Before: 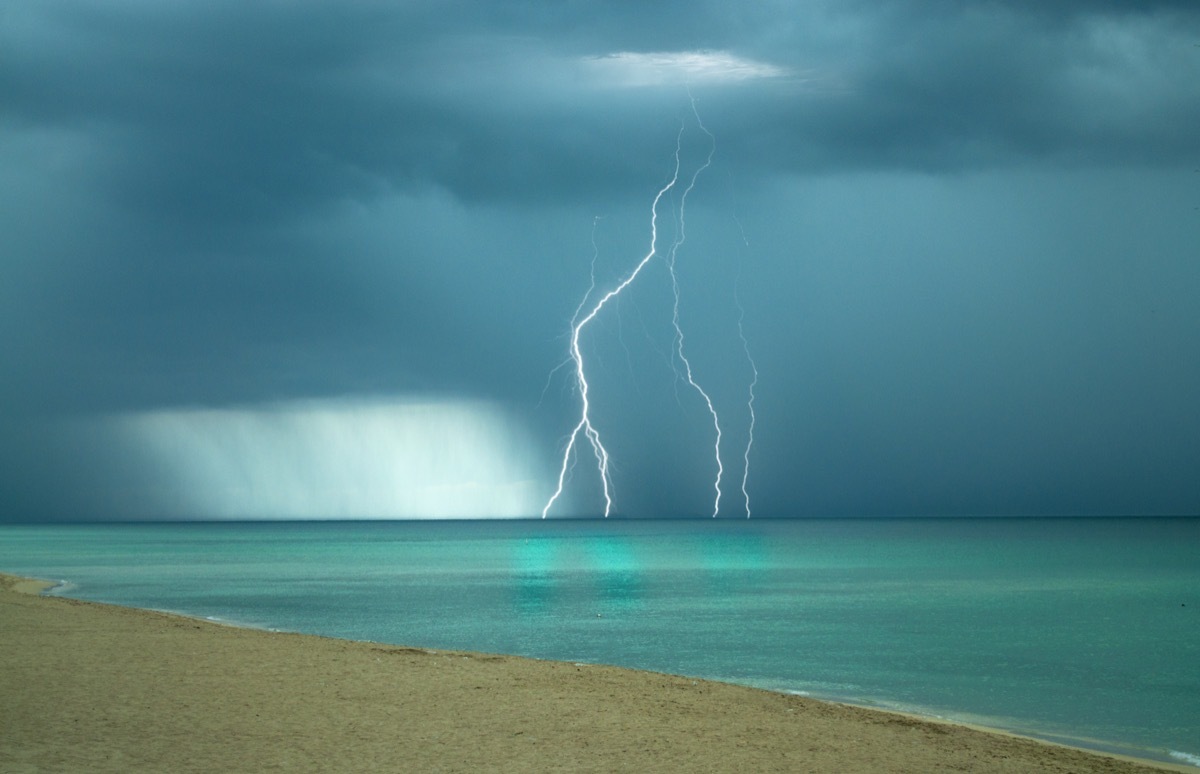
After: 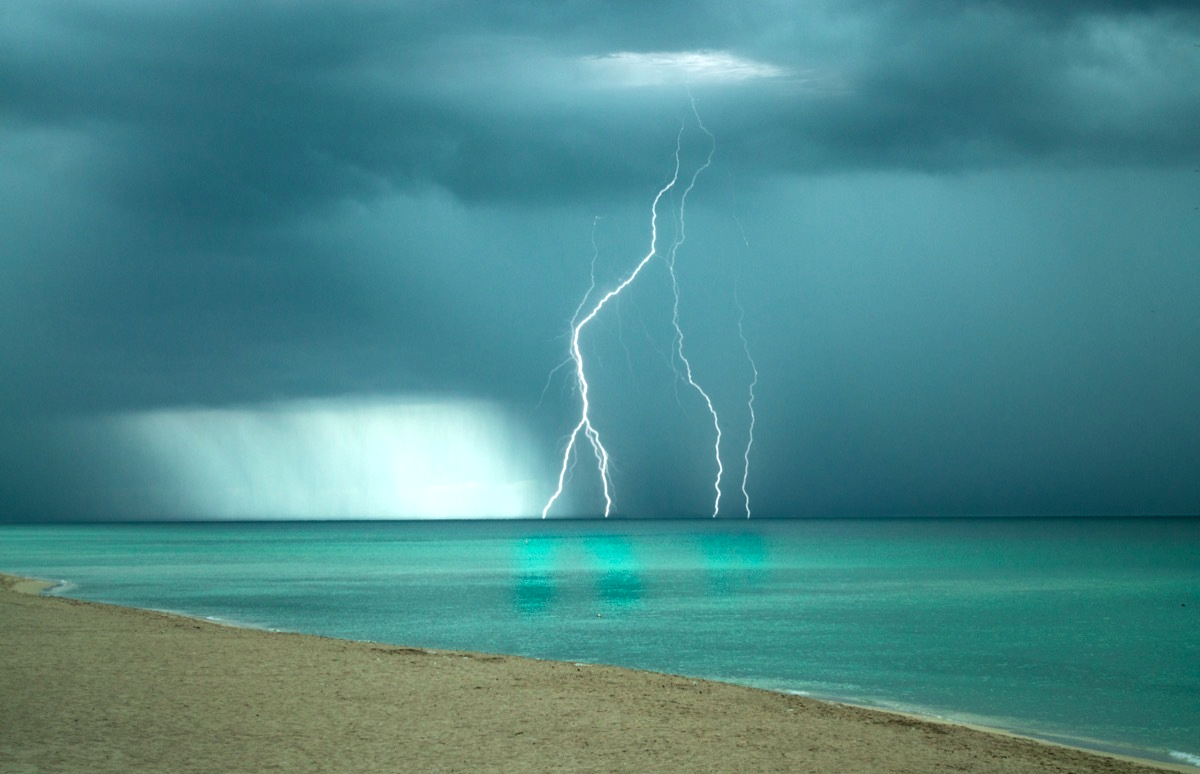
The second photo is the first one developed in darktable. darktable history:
color balance rgb: linear chroma grading › shadows -8%, linear chroma grading › global chroma 10%, perceptual saturation grading › global saturation 2%, perceptual saturation grading › highlights -2%, perceptual saturation grading › mid-tones 4%, perceptual saturation grading › shadows 8%, perceptual brilliance grading › global brilliance 2%, perceptual brilliance grading › highlights -4%, global vibrance 16%, saturation formula JzAzBz (2021)
color contrast: blue-yellow contrast 0.7
tone equalizer: -8 EV -0.417 EV, -7 EV -0.389 EV, -6 EV -0.333 EV, -5 EV -0.222 EV, -3 EV 0.222 EV, -2 EV 0.333 EV, -1 EV 0.389 EV, +0 EV 0.417 EV, edges refinement/feathering 500, mask exposure compensation -1.57 EV, preserve details no
